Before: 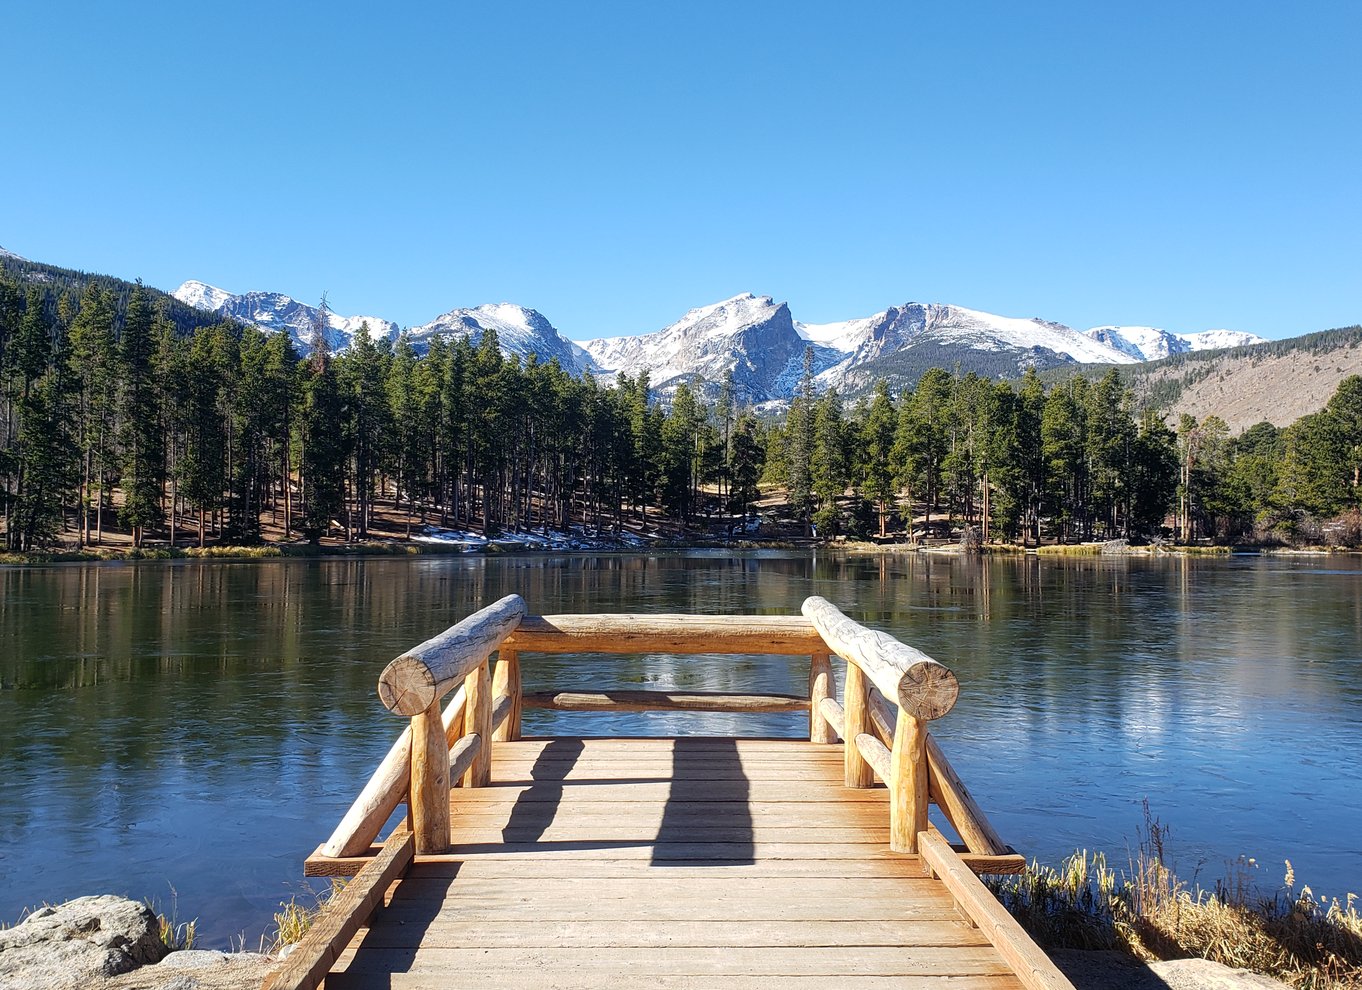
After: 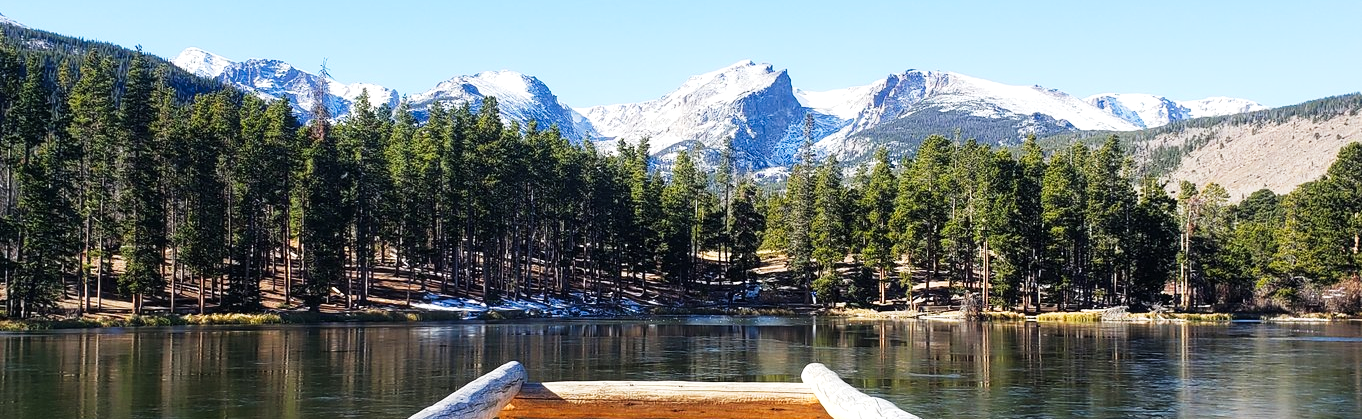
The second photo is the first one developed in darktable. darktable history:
exposure: exposure 0.203 EV, compensate highlight preservation false
crop and rotate: top 23.559%, bottom 34.105%
tone curve: curves: ch0 [(0, 0.003) (0.117, 0.101) (0.257, 0.246) (0.408, 0.432) (0.632, 0.716) (0.795, 0.884) (1, 1)]; ch1 [(0, 0) (0.227, 0.197) (0.405, 0.421) (0.501, 0.501) (0.522, 0.526) (0.546, 0.564) (0.589, 0.602) (0.696, 0.761) (0.976, 0.992)]; ch2 [(0, 0) (0.208, 0.176) (0.377, 0.38) (0.5, 0.5) (0.537, 0.534) (0.571, 0.577) (0.627, 0.64) (0.698, 0.76) (1, 1)], preserve colors none
